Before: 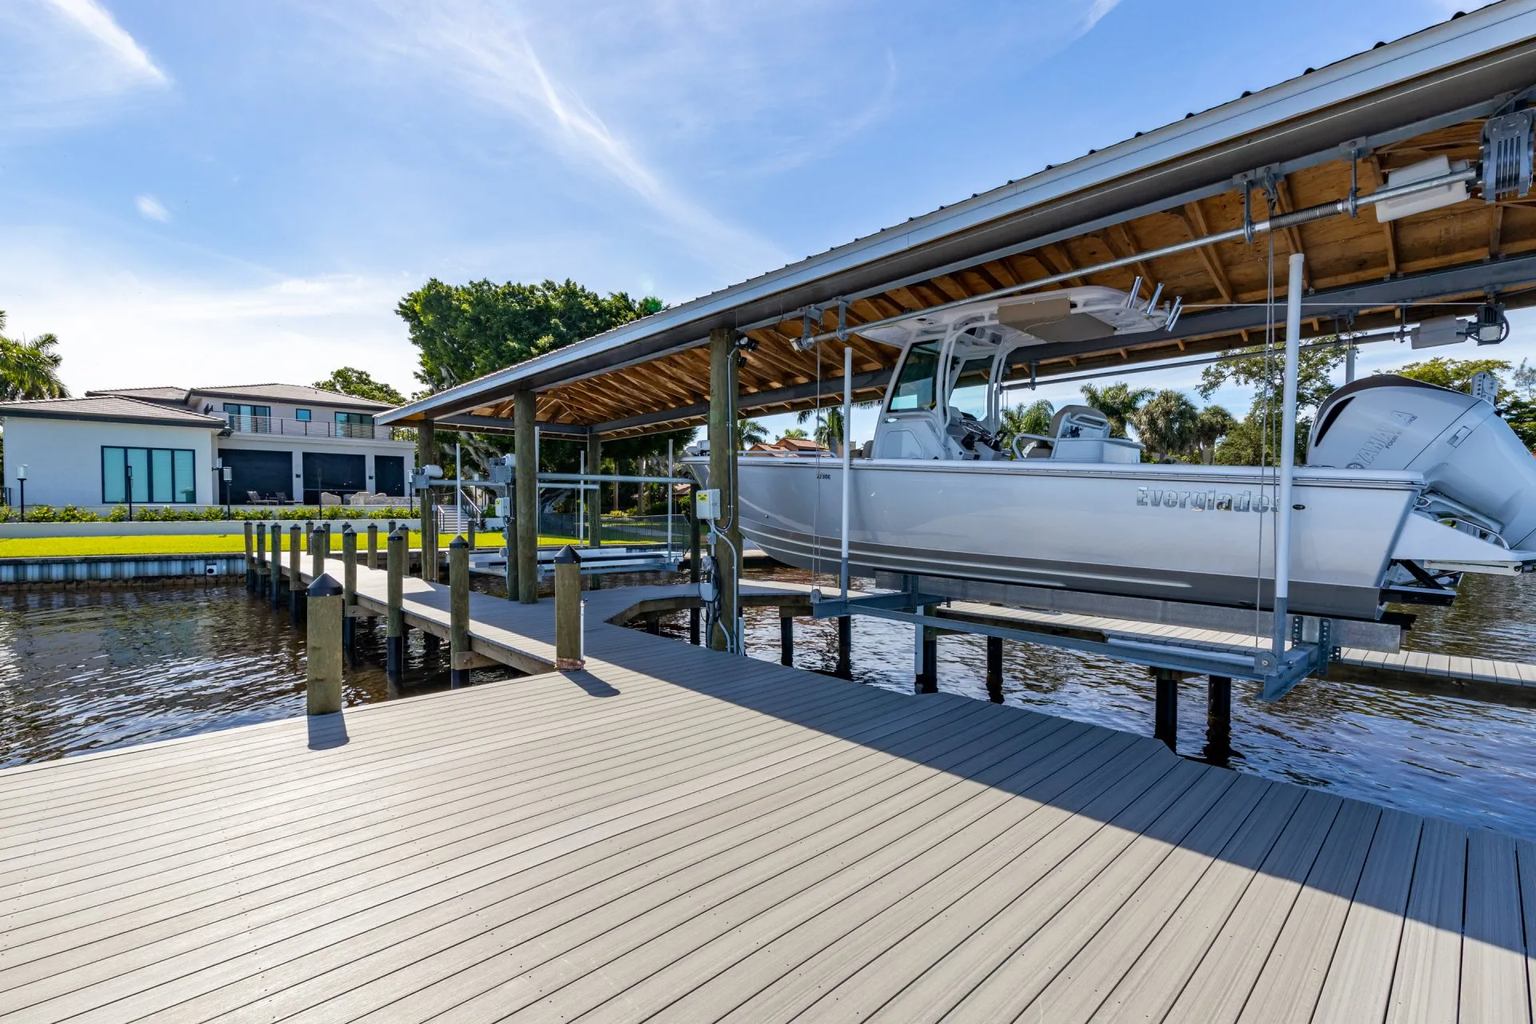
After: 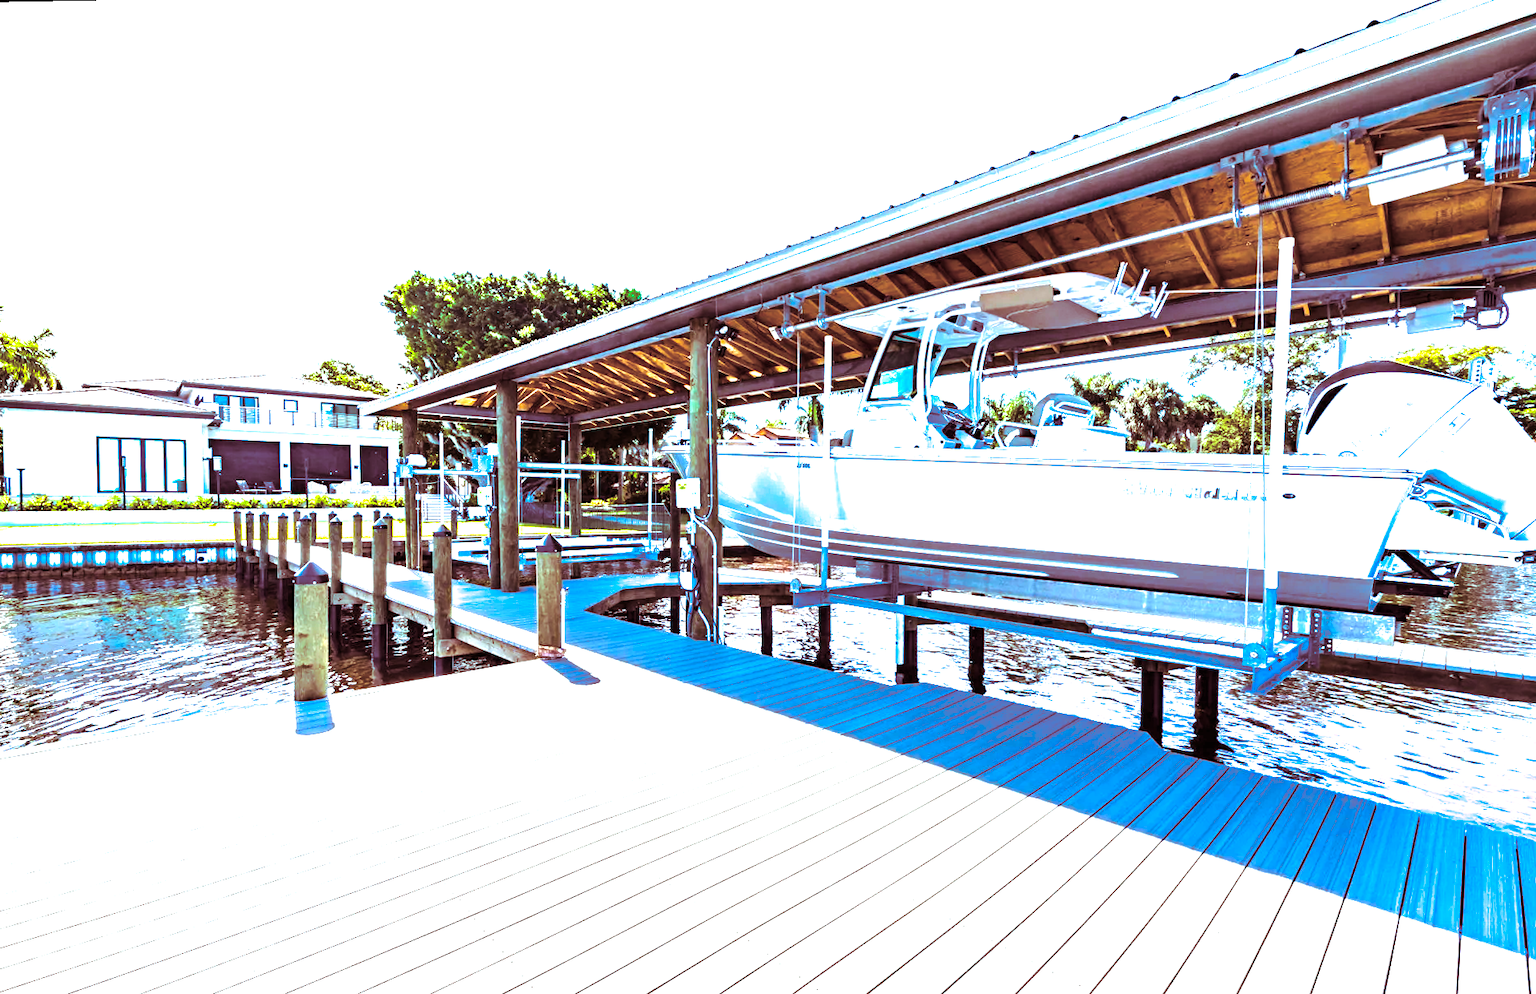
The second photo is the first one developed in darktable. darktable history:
exposure: black level correction 0, exposure 1.9 EV, compensate highlight preservation false
crop and rotate: top 2.479%, bottom 3.018%
rotate and perspective: lens shift (horizontal) -0.055, automatic cropping off
color balance rgb: linear chroma grading › global chroma 9%, perceptual saturation grading › global saturation 36%, perceptual saturation grading › shadows 35%, perceptual brilliance grading › global brilliance 15%, perceptual brilliance grading › shadows -35%, global vibrance 15%
split-toning: highlights › hue 187.2°, highlights › saturation 0.83, balance -68.05, compress 56.43%
color correction: highlights a* -10.69, highlights b* -19.19
